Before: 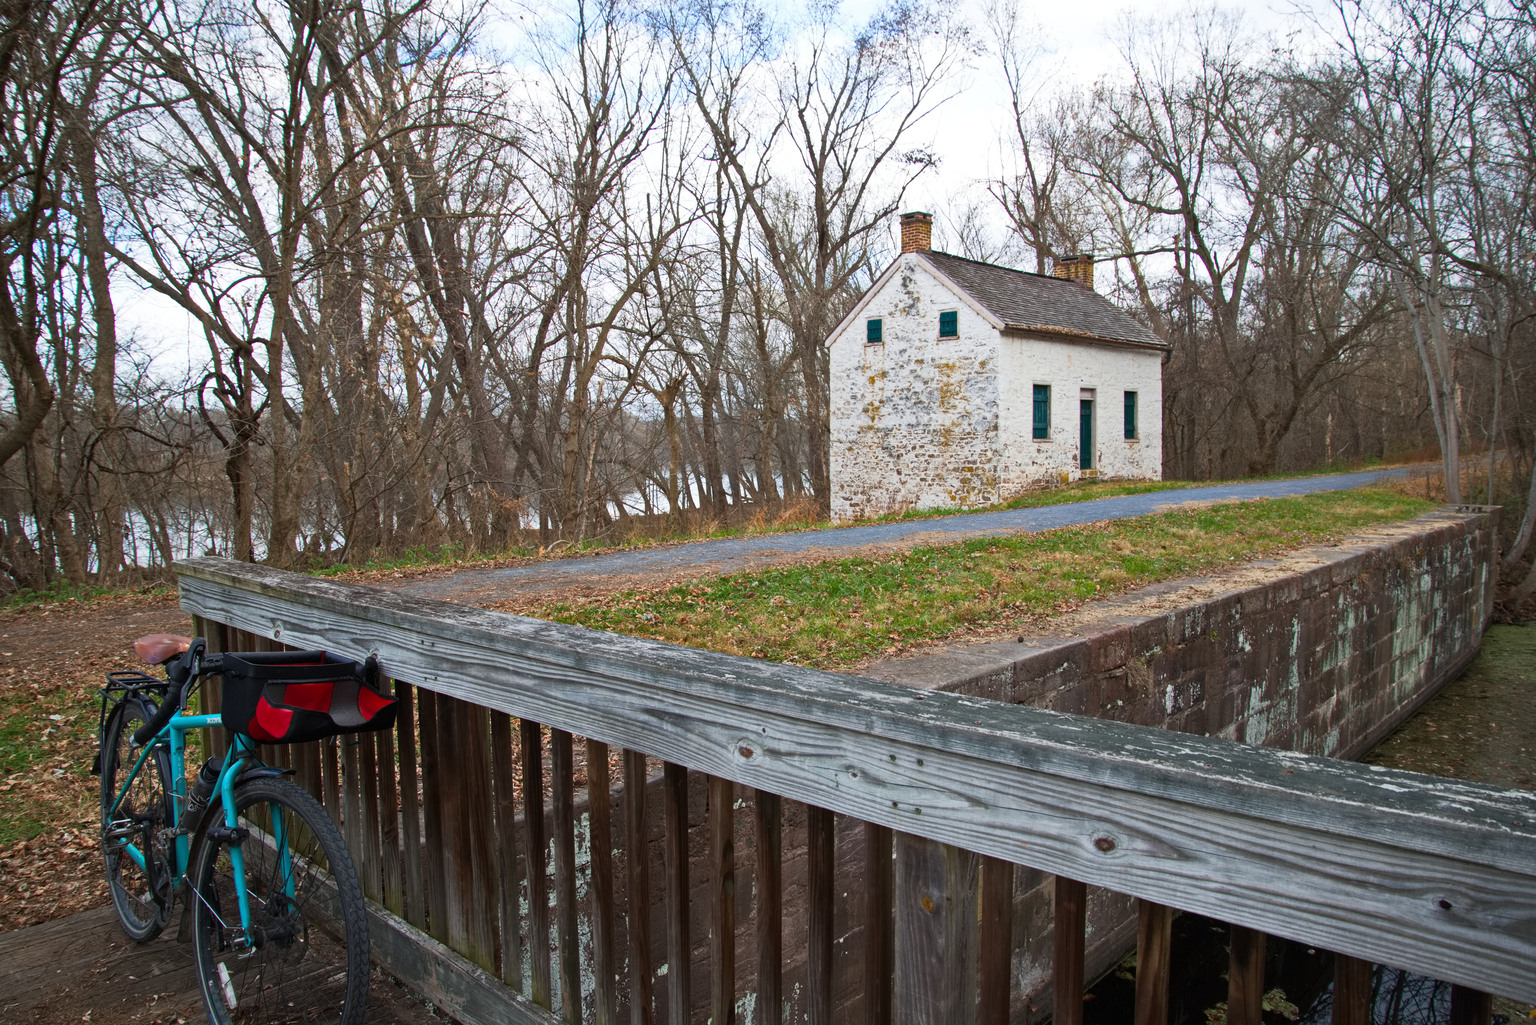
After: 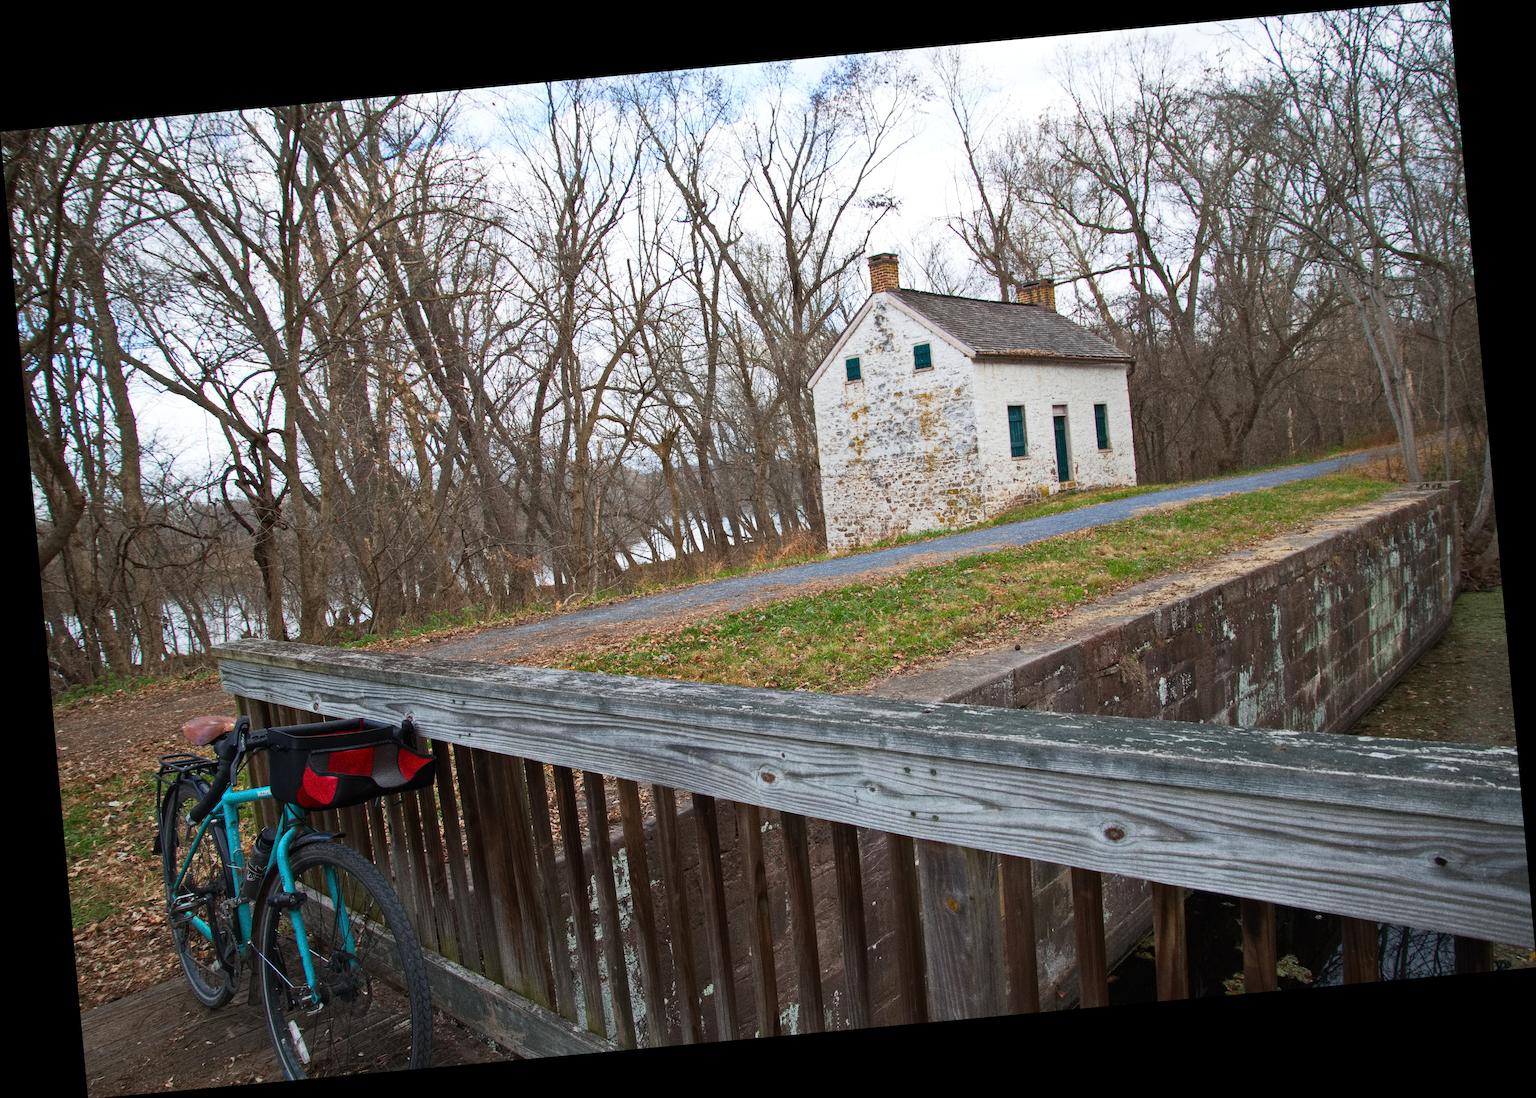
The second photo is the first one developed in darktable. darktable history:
rotate and perspective: rotation -5.2°, automatic cropping off
grain: coarseness 0.09 ISO, strength 40%
